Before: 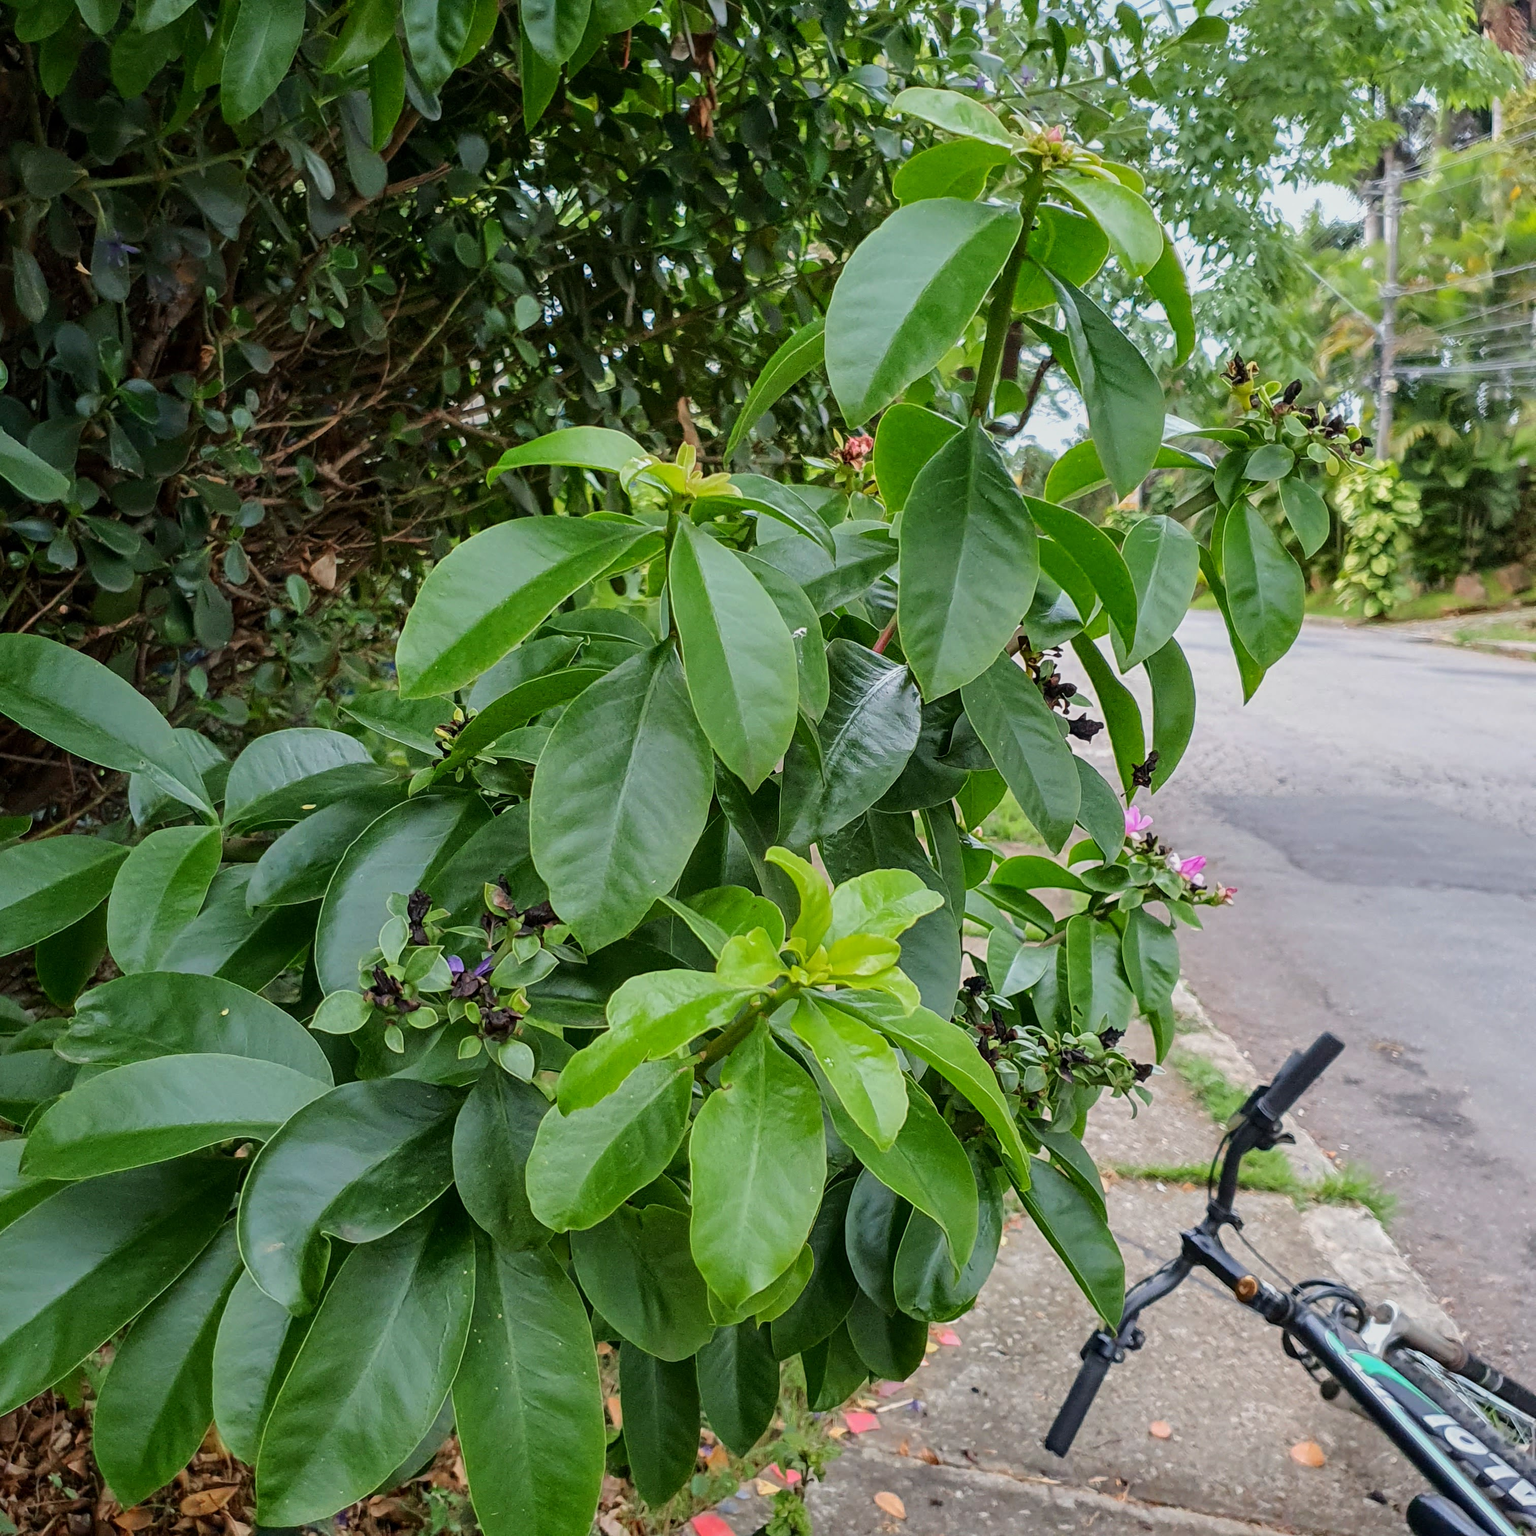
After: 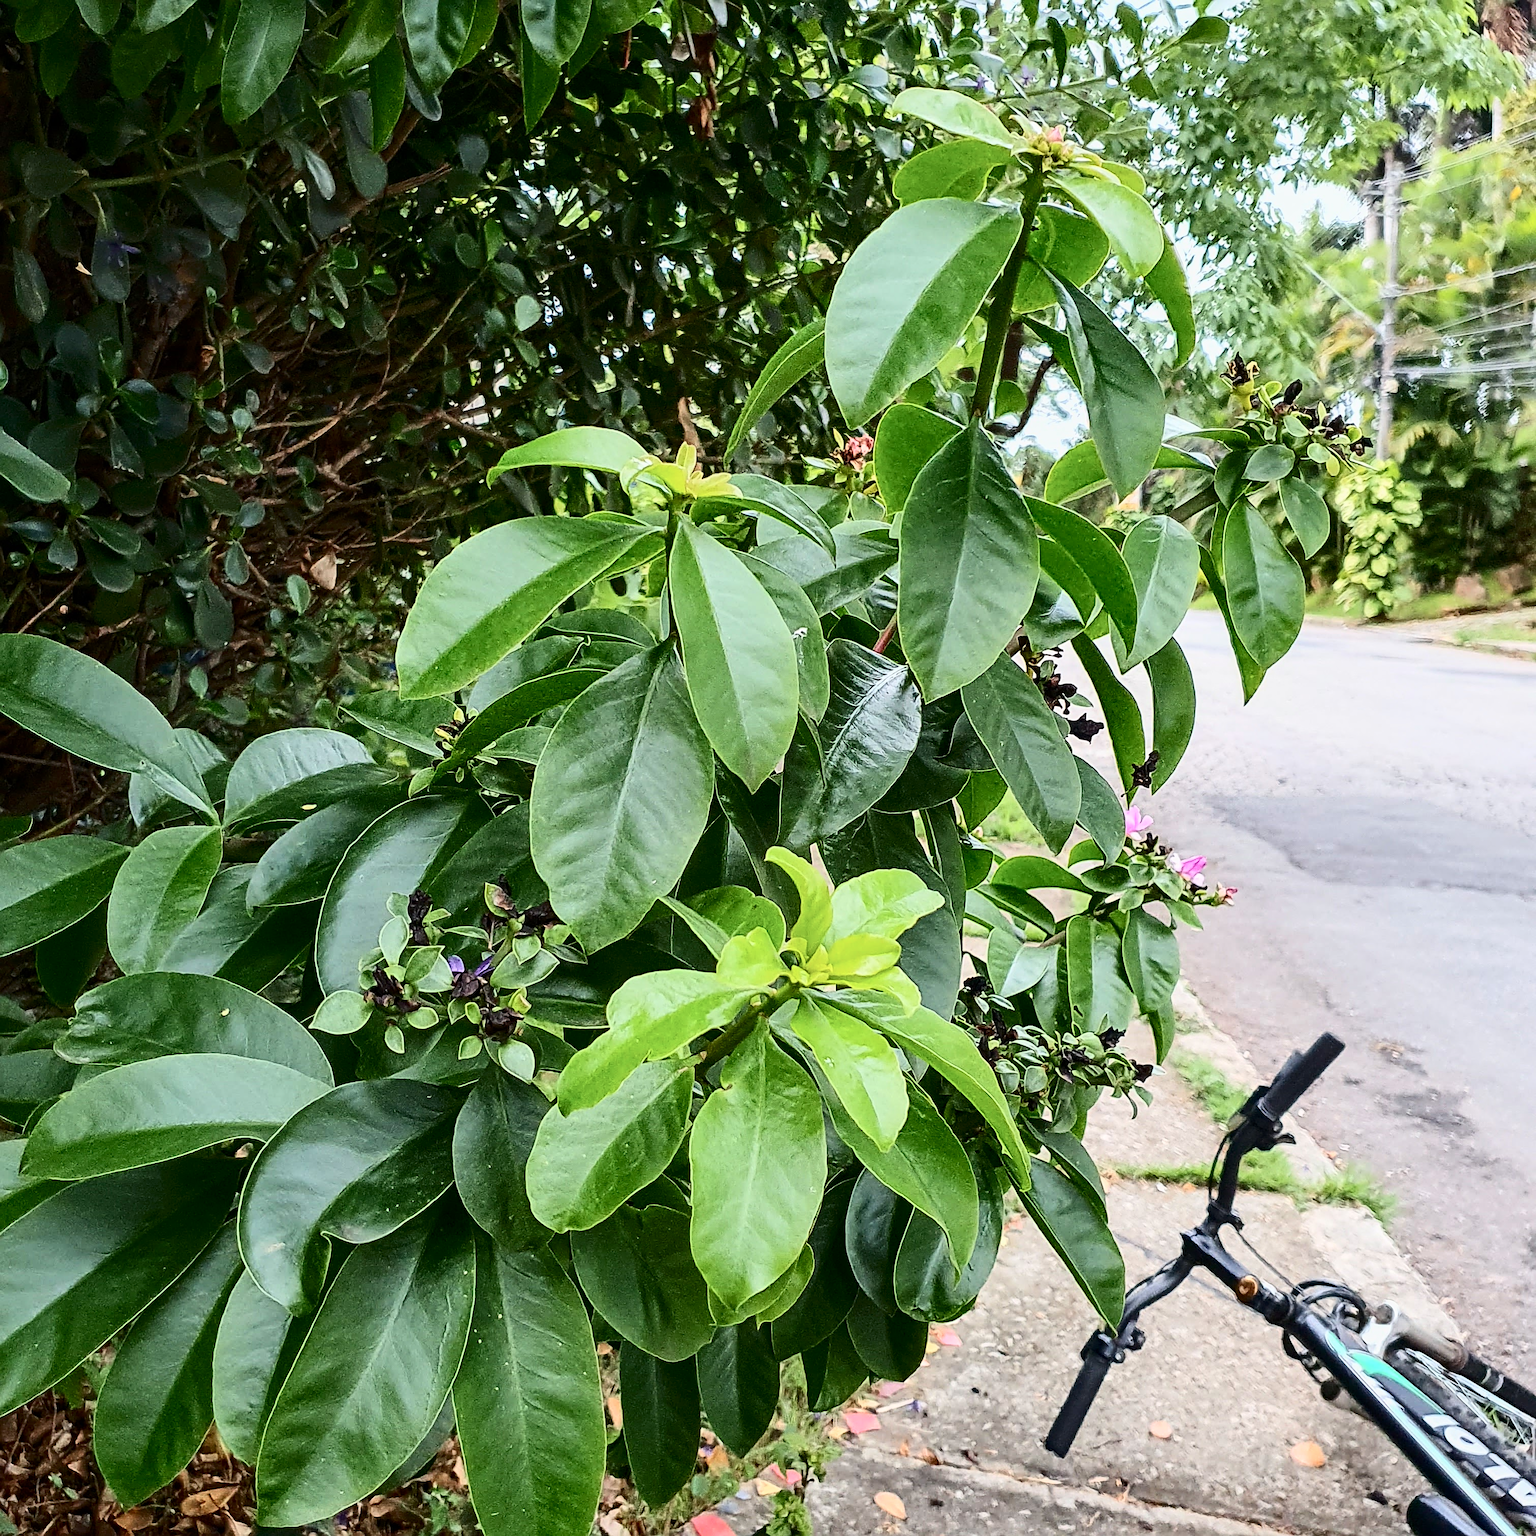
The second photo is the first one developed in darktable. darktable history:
sharpen: amount 0.736
contrast brightness saturation: contrast 0.395, brightness 0.114
